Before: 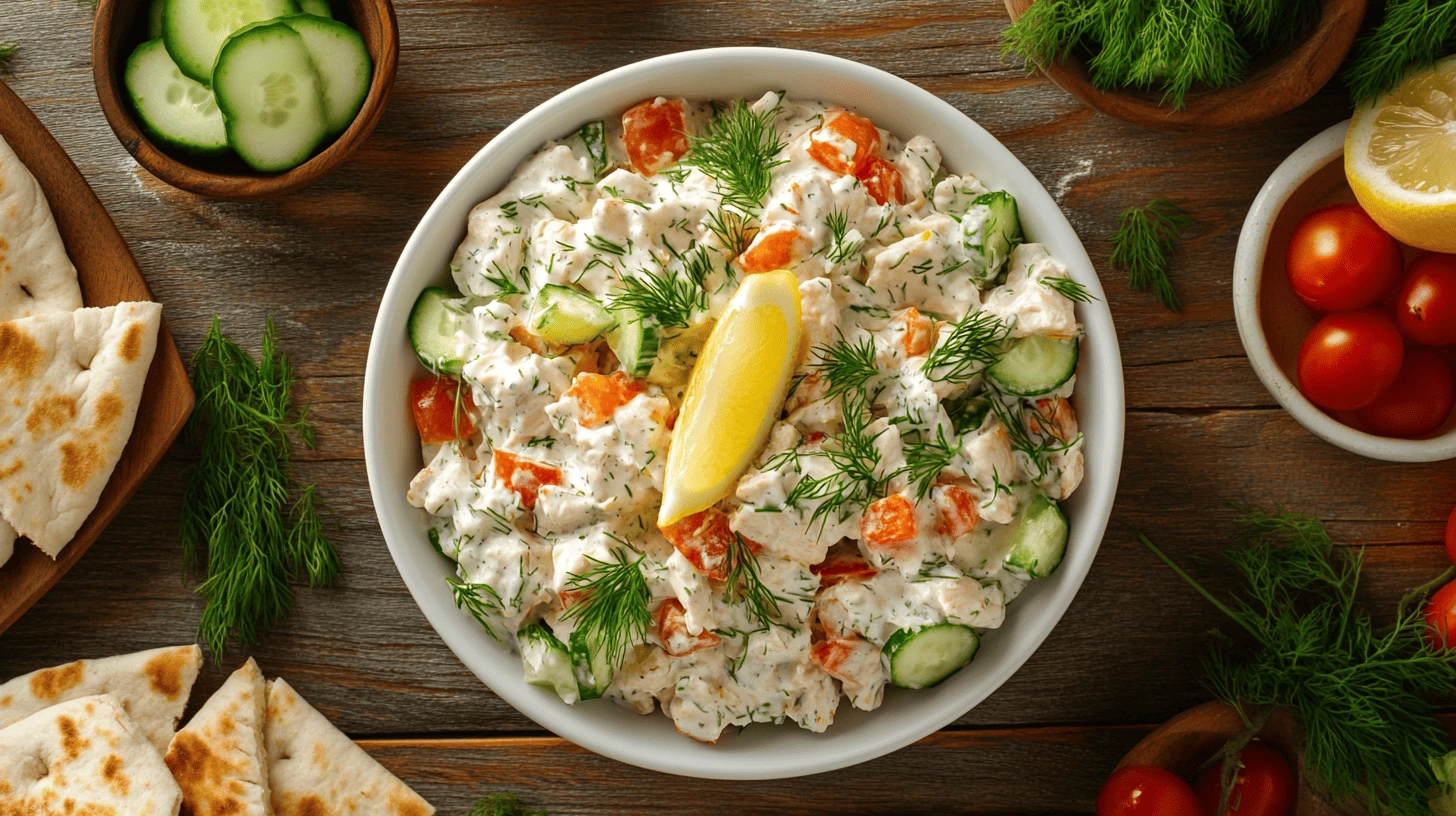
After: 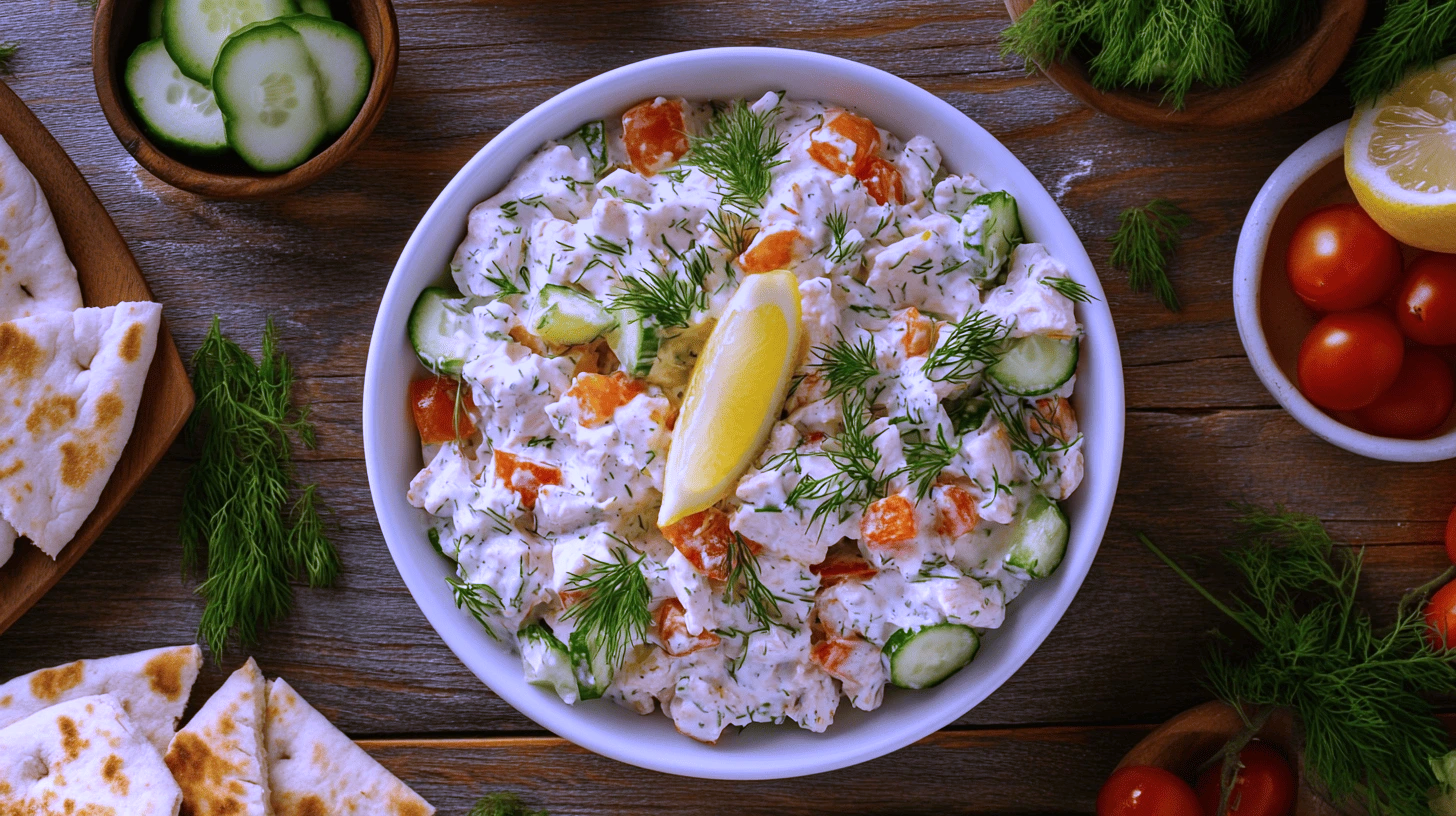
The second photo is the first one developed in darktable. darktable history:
contrast brightness saturation: saturation -0.05
white balance: red 0.98, blue 1.61
graduated density: rotation -0.352°, offset 57.64
